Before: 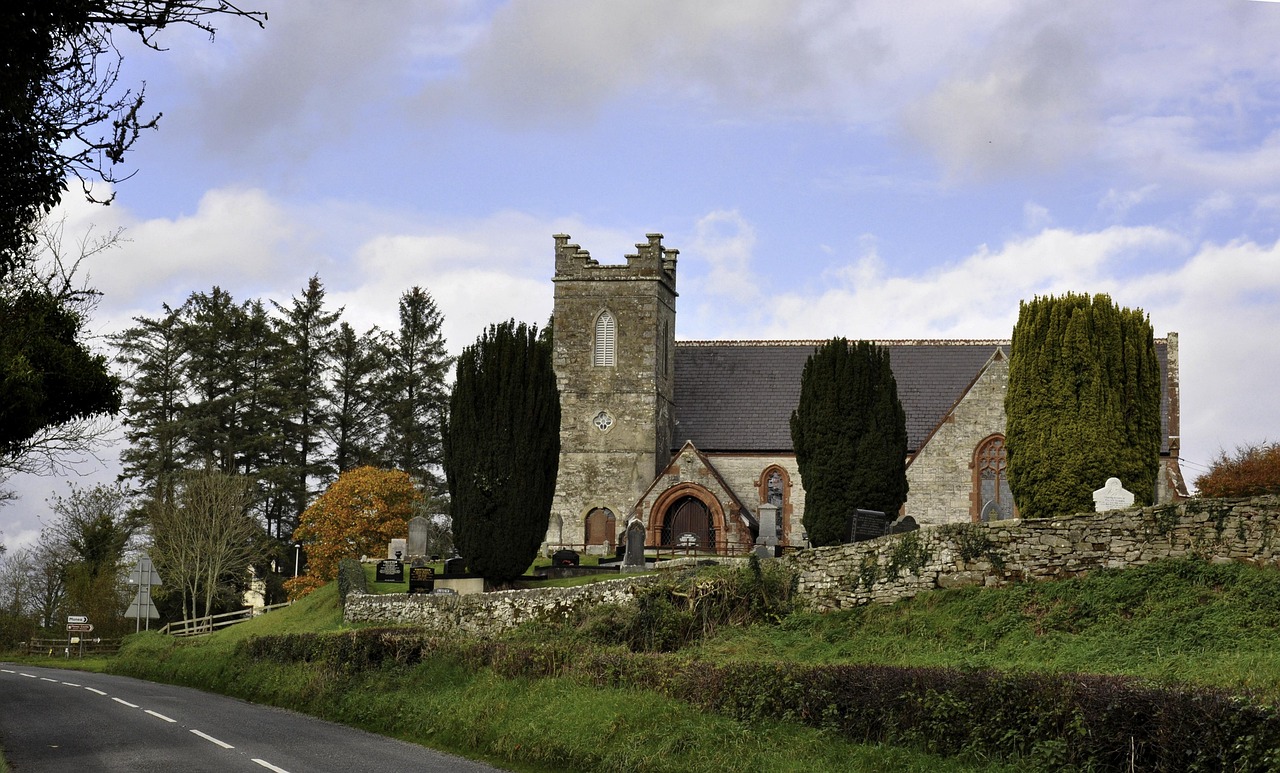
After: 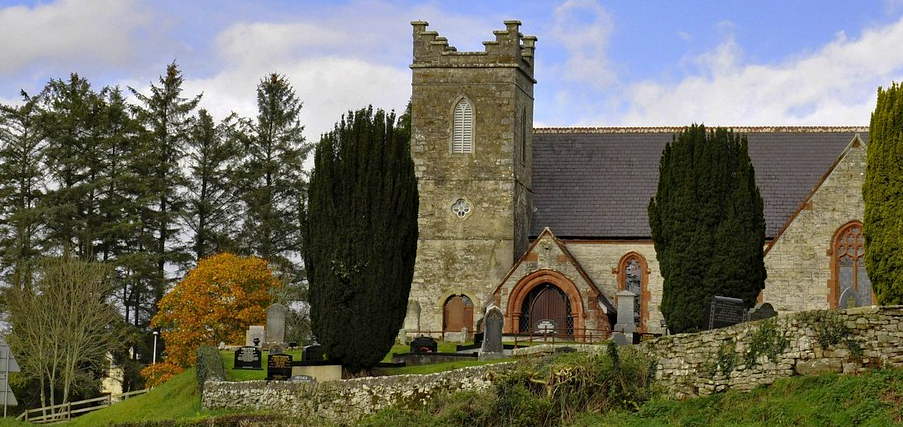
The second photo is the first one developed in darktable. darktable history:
shadows and highlights: on, module defaults
crop: left 11.123%, top 27.61%, right 18.3%, bottom 17.034%
color correction: saturation 1.32
haze removal: compatibility mode true, adaptive false
